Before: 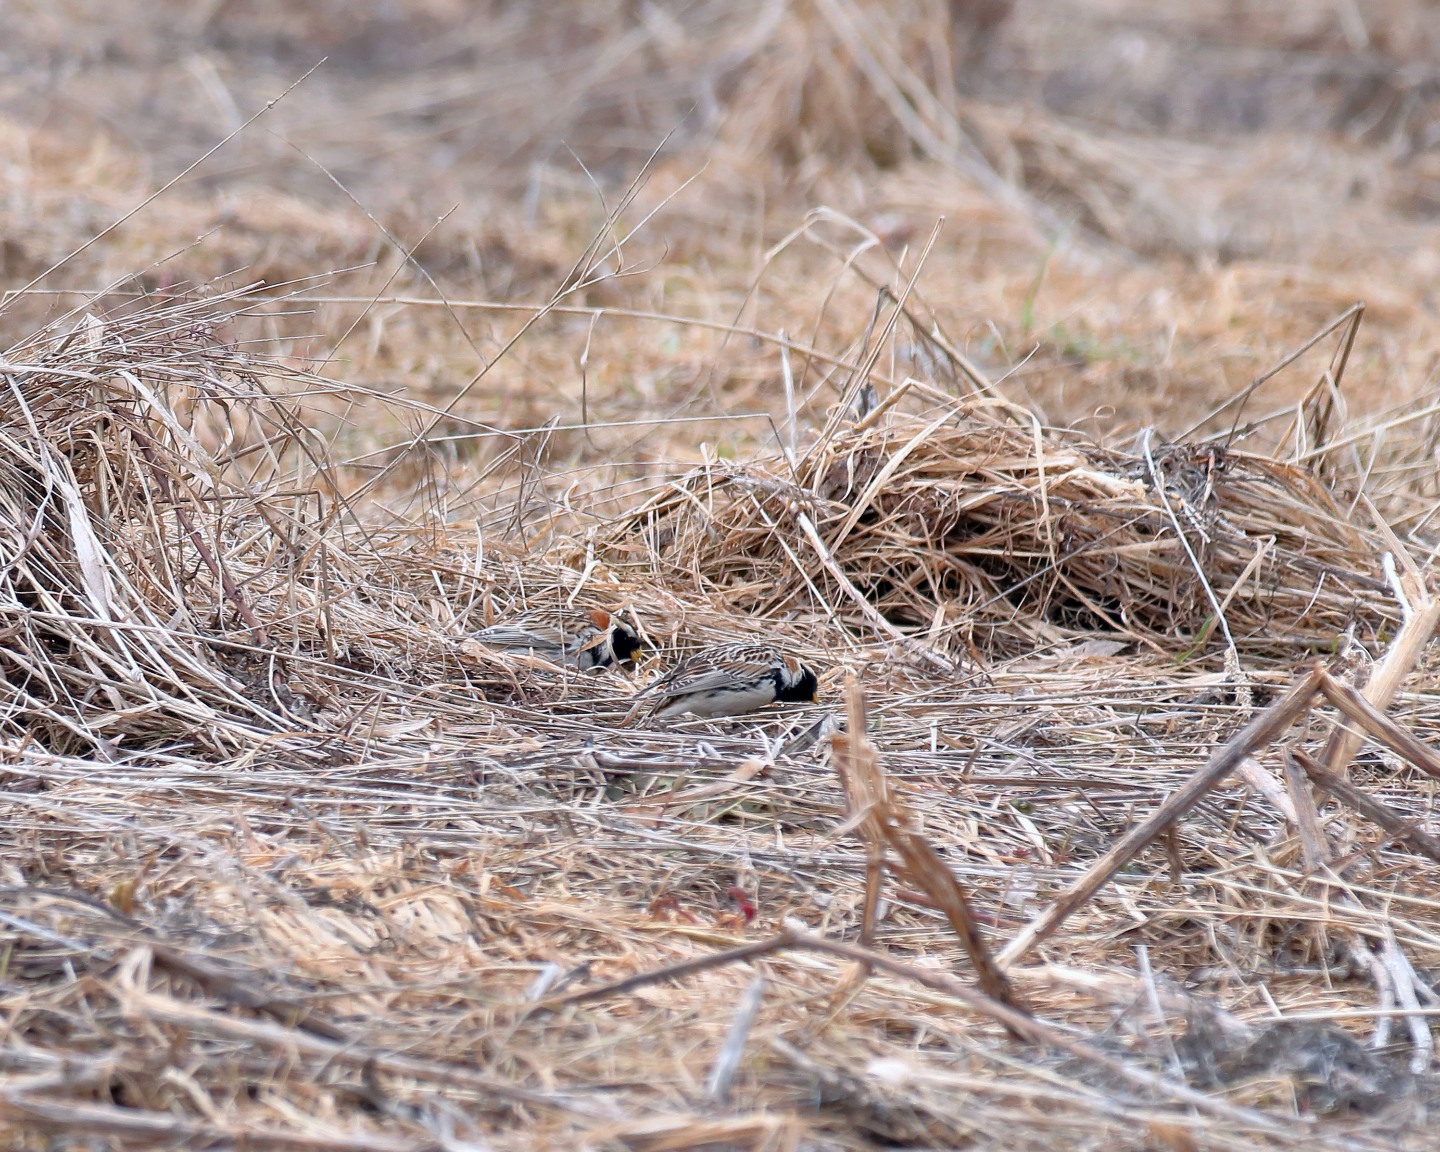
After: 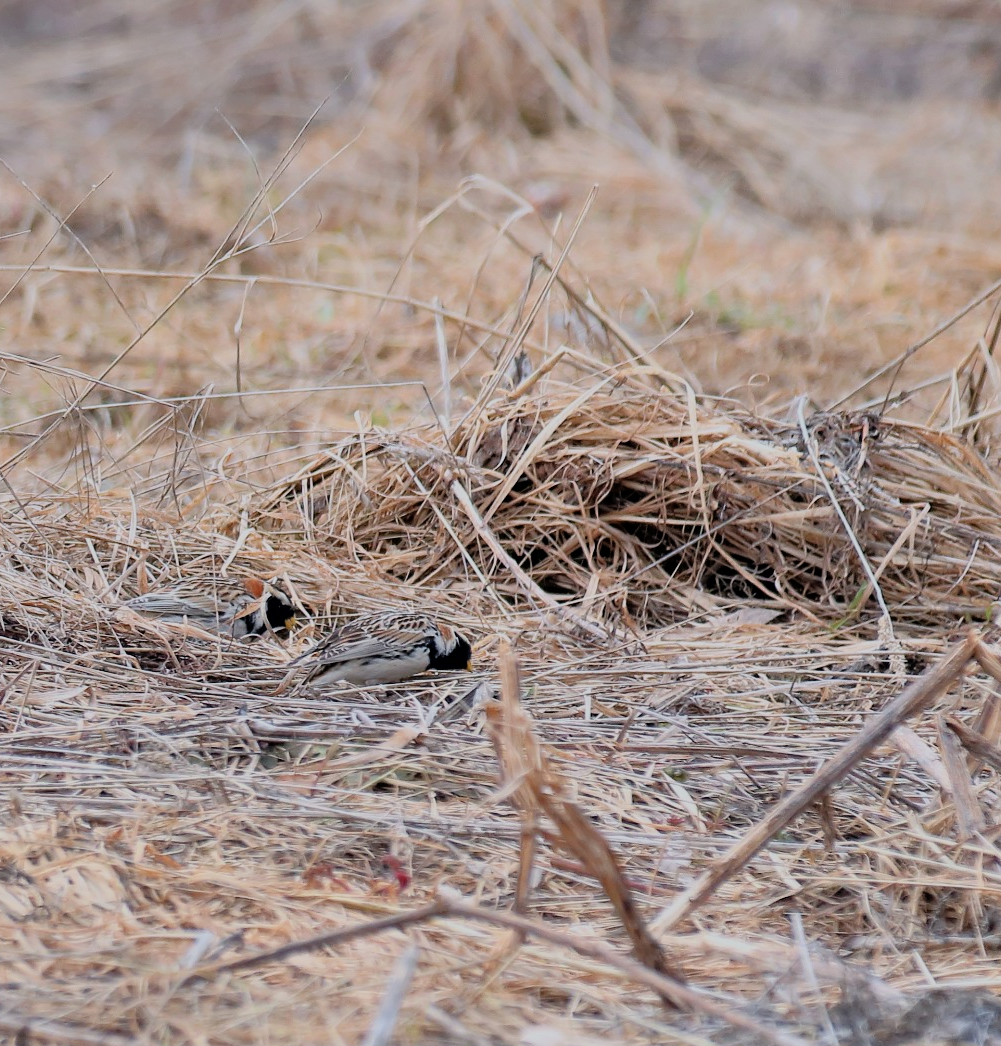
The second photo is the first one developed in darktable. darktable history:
crop and rotate: left 24.034%, top 2.838%, right 6.406%, bottom 6.299%
filmic rgb: black relative exposure -7.48 EV, white relative exposure 4.83 EV, hardness 3.4, color science v6 (2022)
